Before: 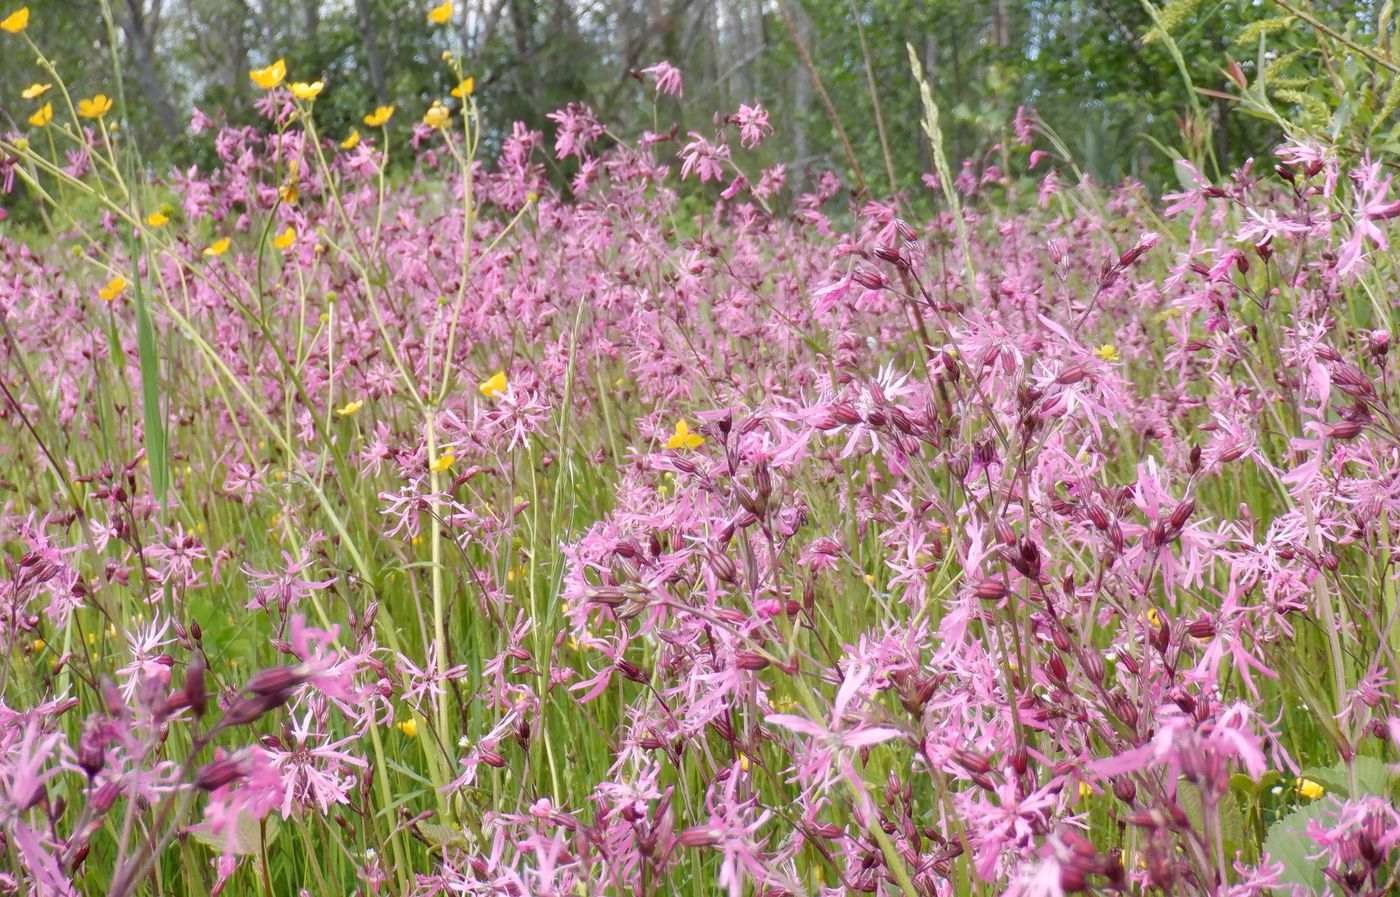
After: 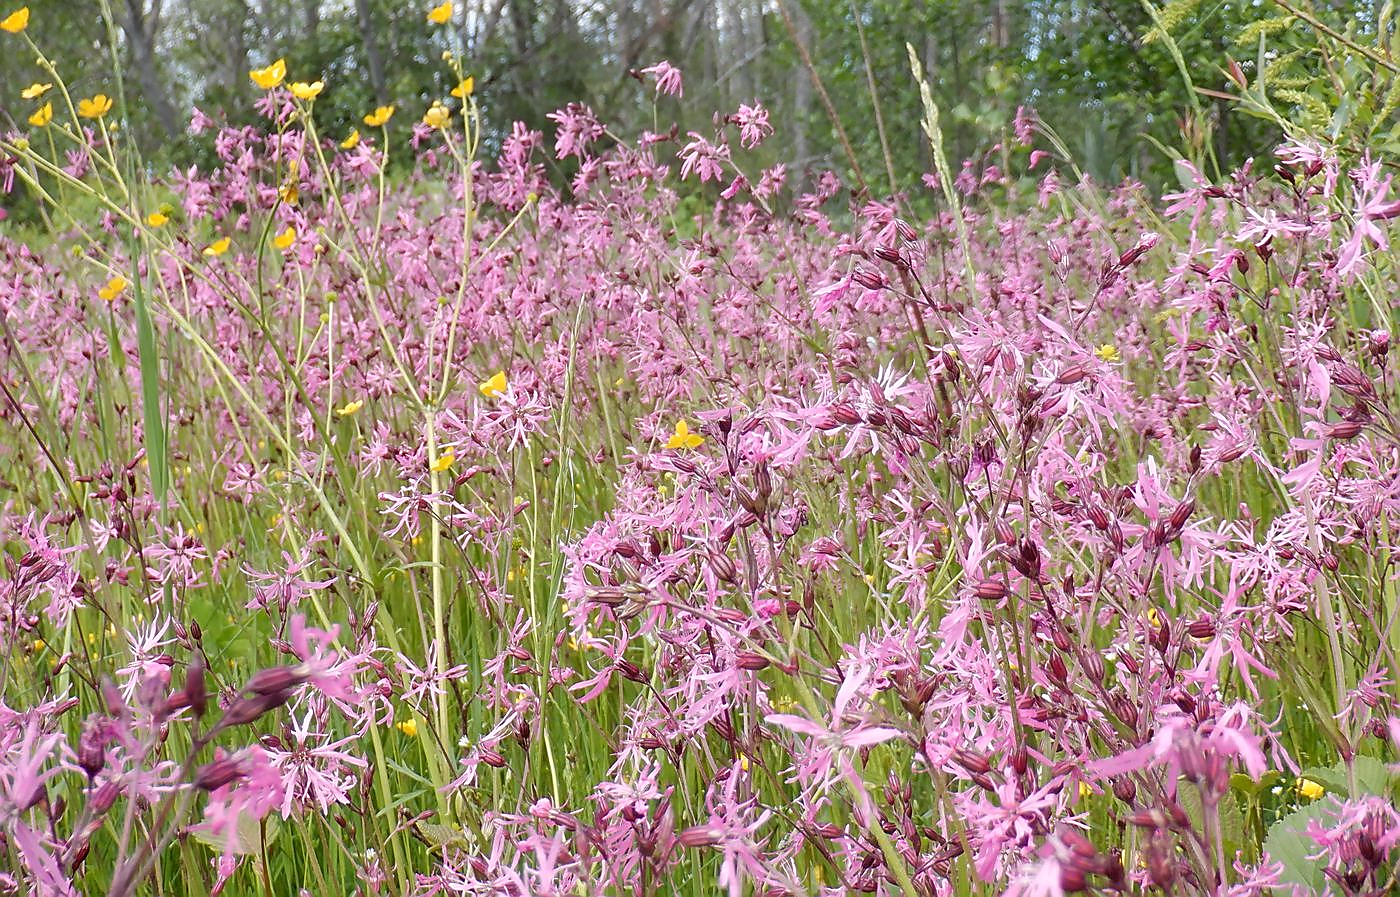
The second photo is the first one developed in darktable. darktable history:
sharpen: radius 1.37, amount 1.248, threshold 0.702
